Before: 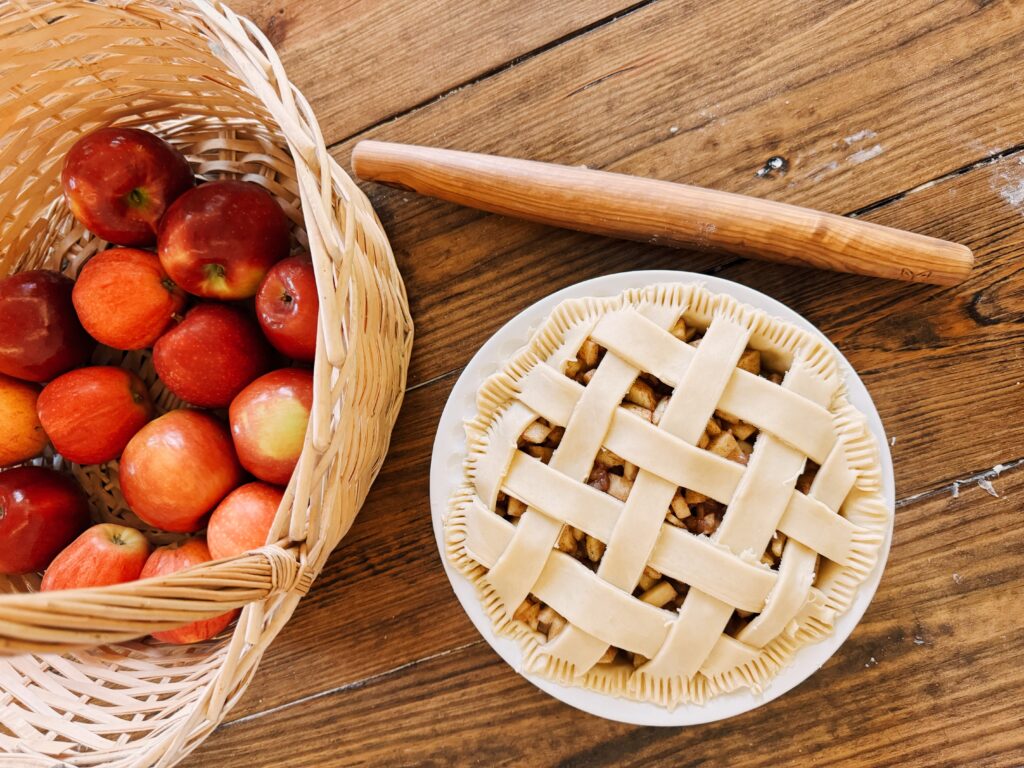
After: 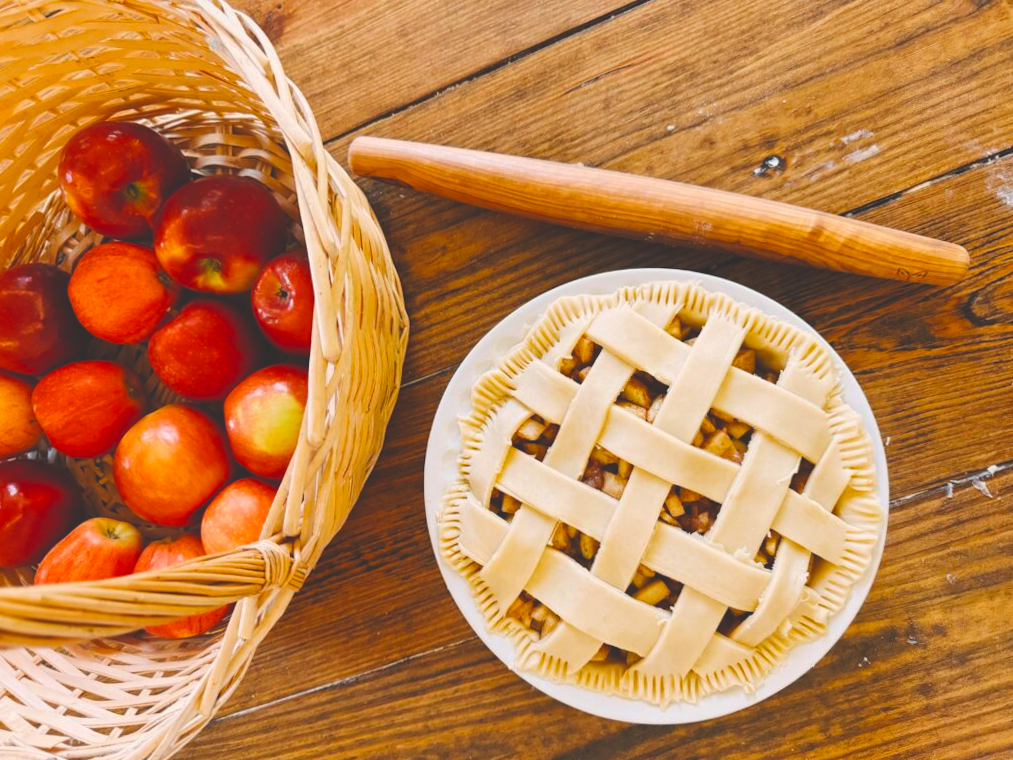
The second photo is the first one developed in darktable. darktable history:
crop and rotate: angle -0.425°
exposure: black level correction -0.027, compensate highlight preservation false
color balance rgb: power › hue 208.07°, linear chroma grading › global chroma 15.273%, perceptual saturation grading › global saturation 31.204%
